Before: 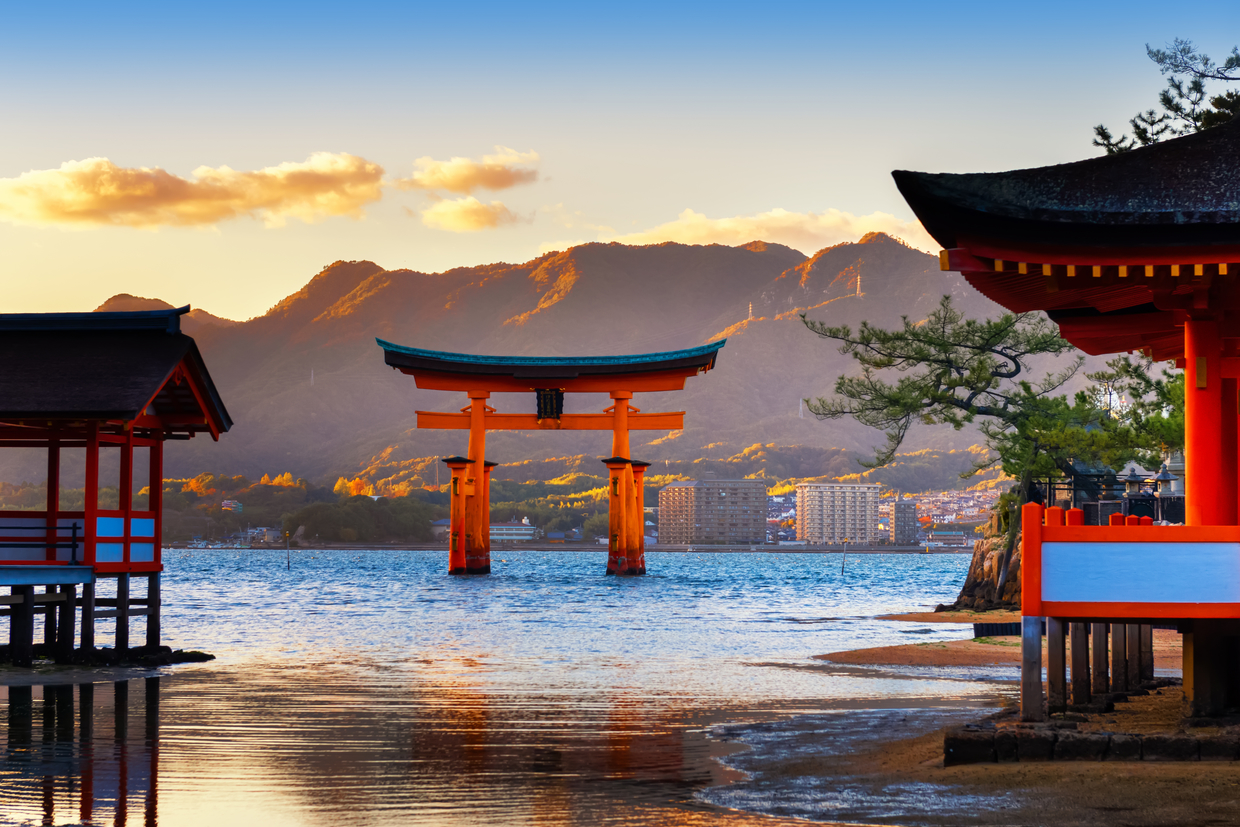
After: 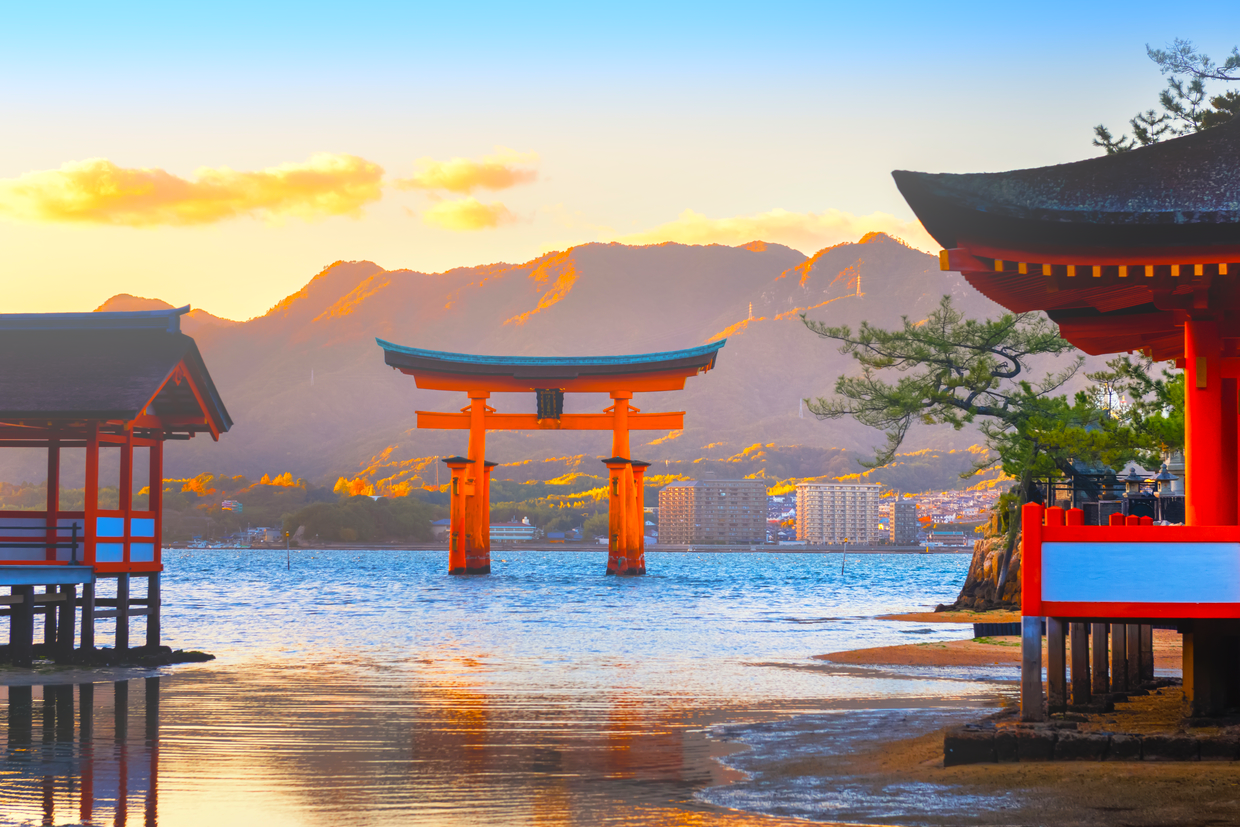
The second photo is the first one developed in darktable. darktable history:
color balance: output saturation 120%
bloom: size 40%
